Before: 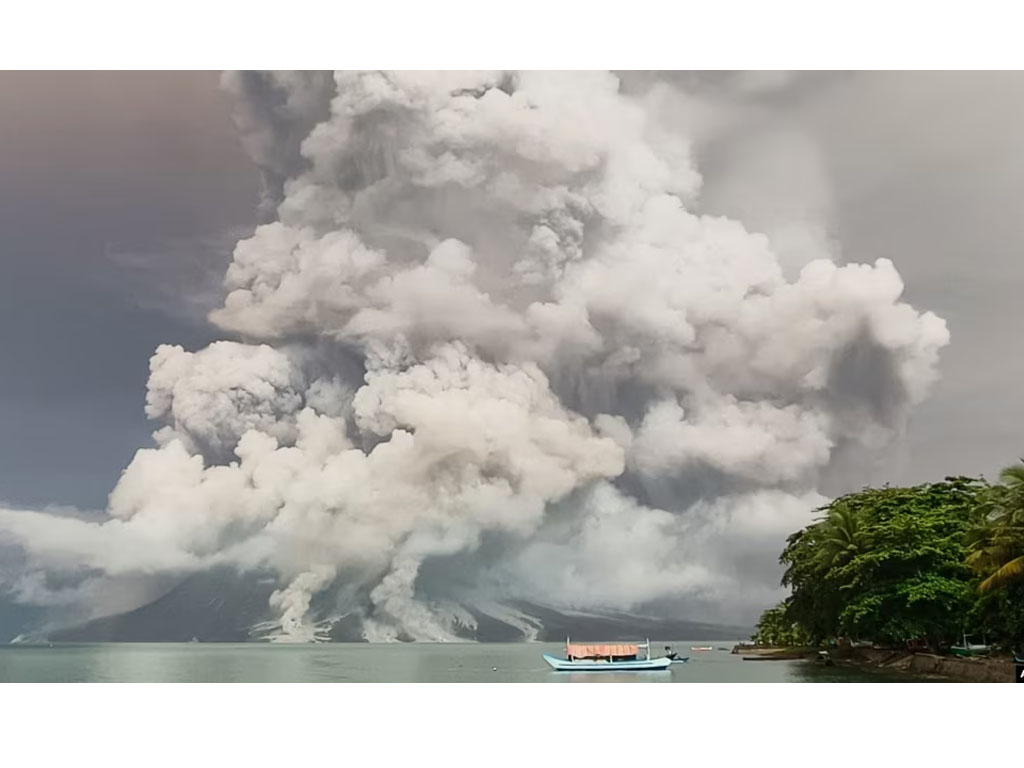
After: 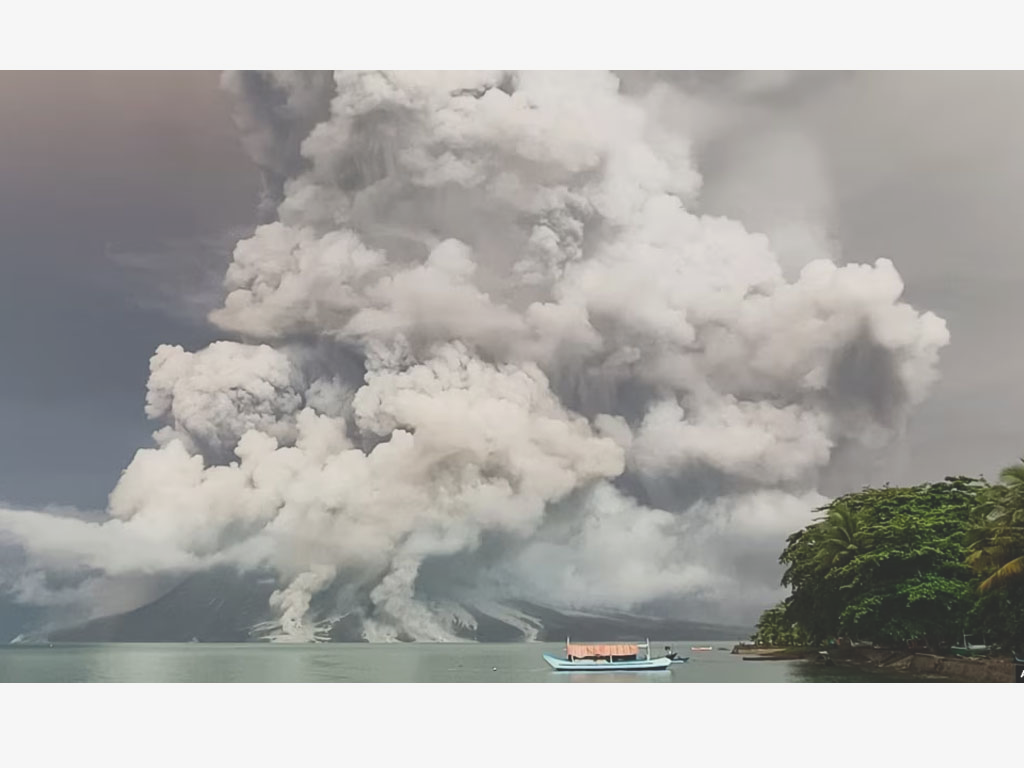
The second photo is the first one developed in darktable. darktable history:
exposure: black level correction -0.025, exposure -0.118 EV, compensate highlight preservation false
